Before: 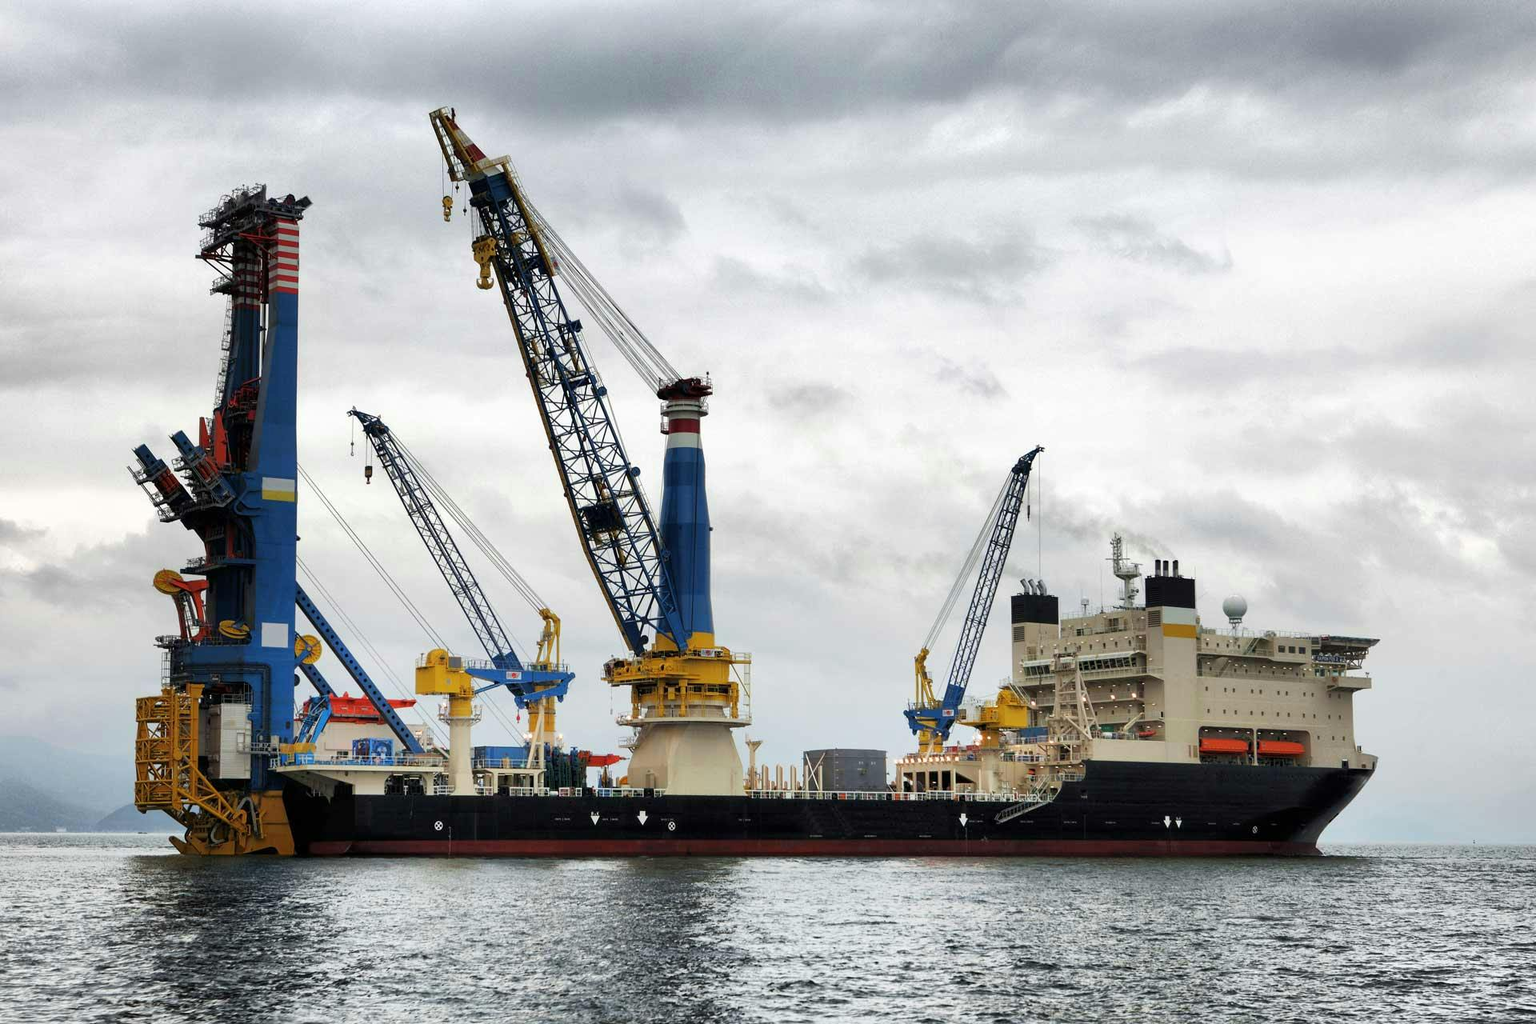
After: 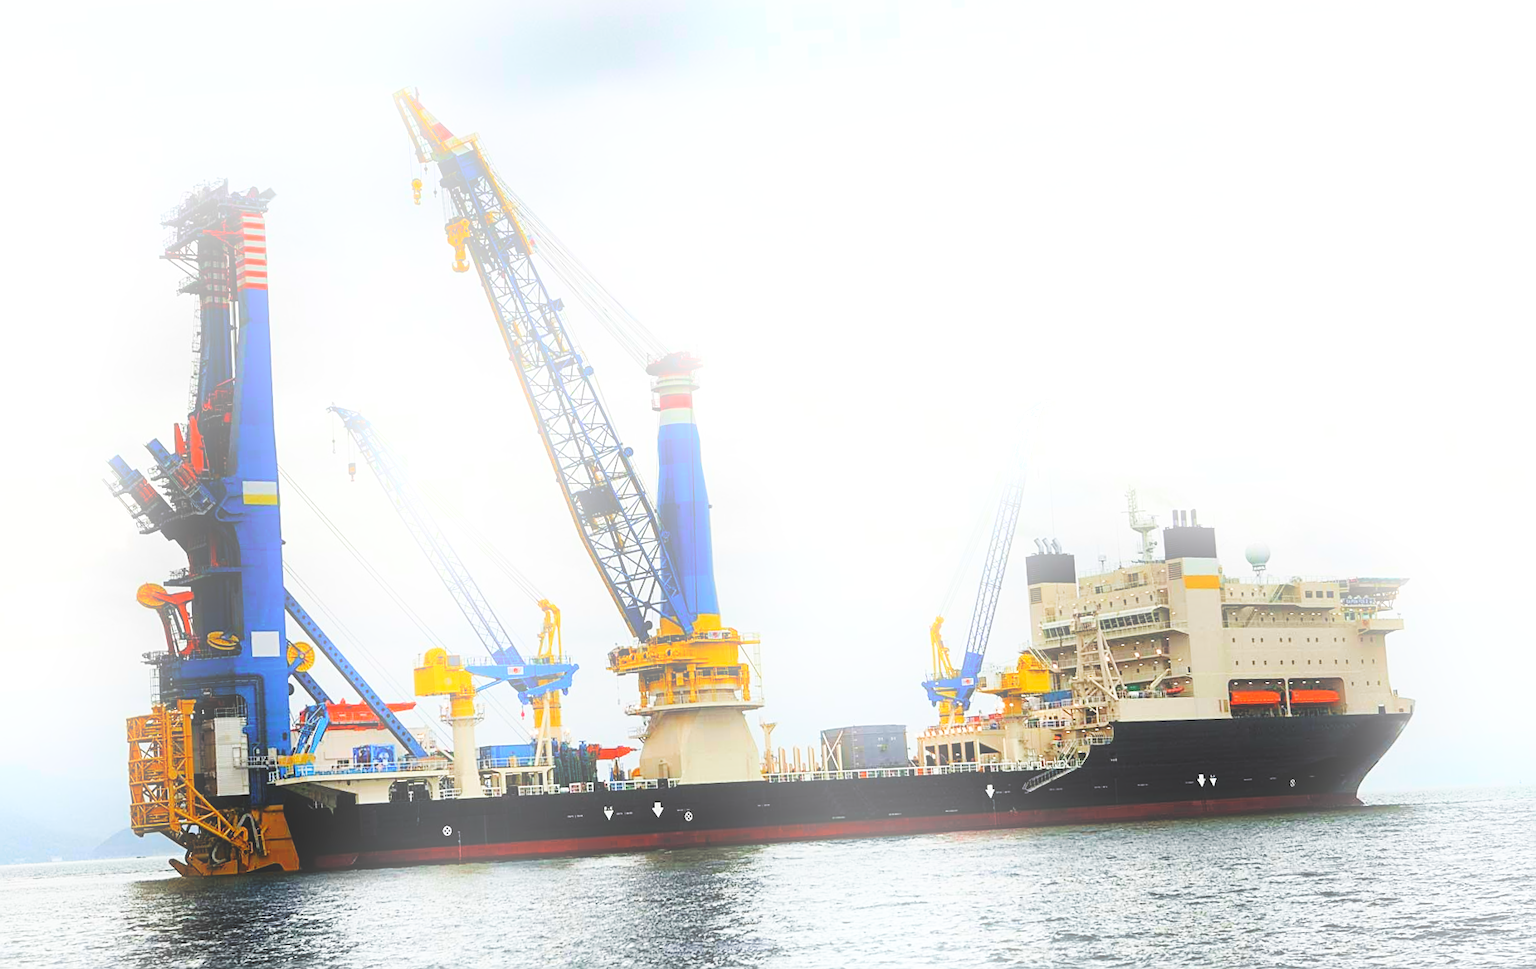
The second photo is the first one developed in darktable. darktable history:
rotate and perspective: rotation -3.52°, crop left 0.036, crop right 0.964, crop top 0.081, crop bottom 0.919
sharpen: on, module defaults
bloom: on, module defaults
base curve: curves: ch0 [(0, 0) (0.036, 0.025) (0.121, 0.166) (0.206, 0.329) (0.605, 0.79) (1, 1)], preserve colors none
